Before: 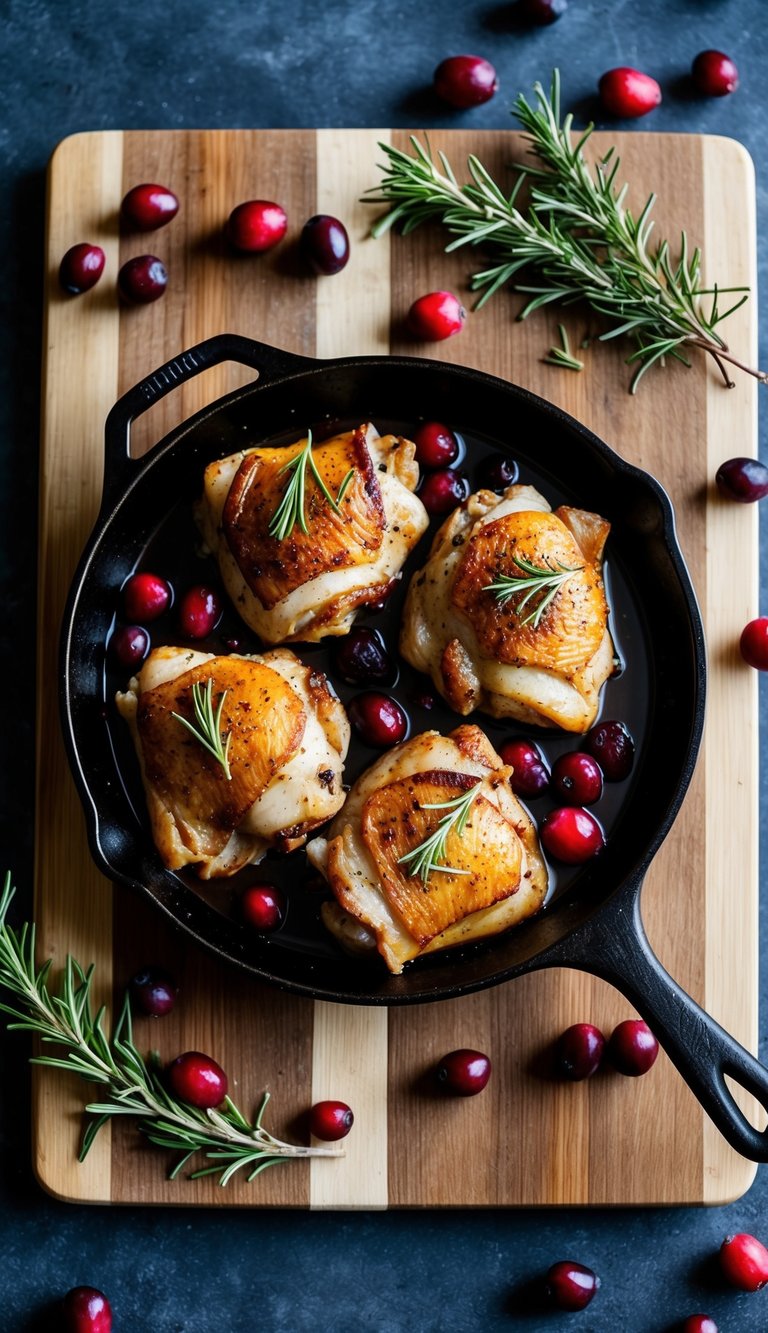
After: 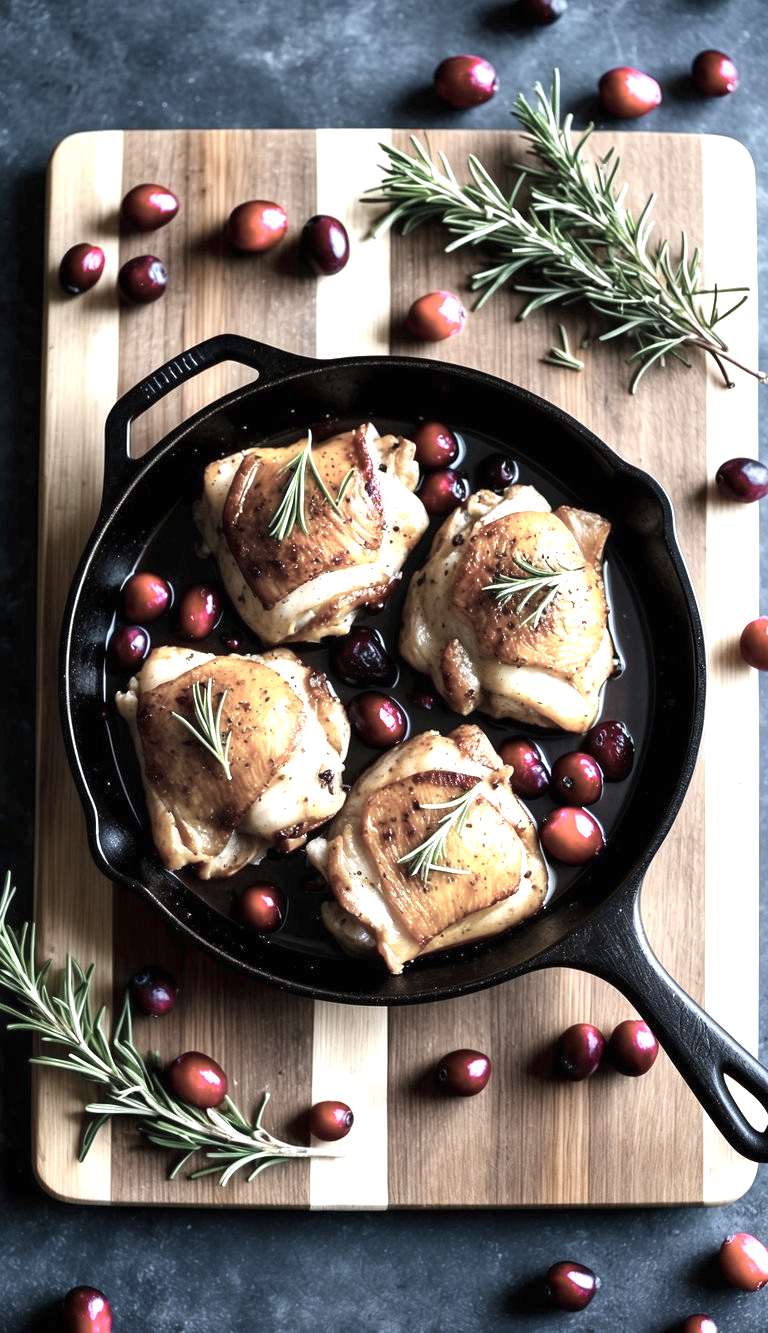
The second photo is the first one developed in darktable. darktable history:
exposure: black level correction 0, exposure 1.173 EV, compensate exposure bias true, compensate highlight preservation false
color zones: curves: ch0 [(0, 0.6) (0.129, 0.508) (0.193, 0.483) (0.429, 0.5) (0.571, 0.5) (0.714, 0.5) (0.857, 0.5) (1, 0.6)]; ch1 [(0, 0.481) (0.112, 0.245) (0.213, 0.223) (0.429, 0.233) (0.571, 0.231) (0.683, 0.242) (0.857, 0.296) (1, 0.481)]
